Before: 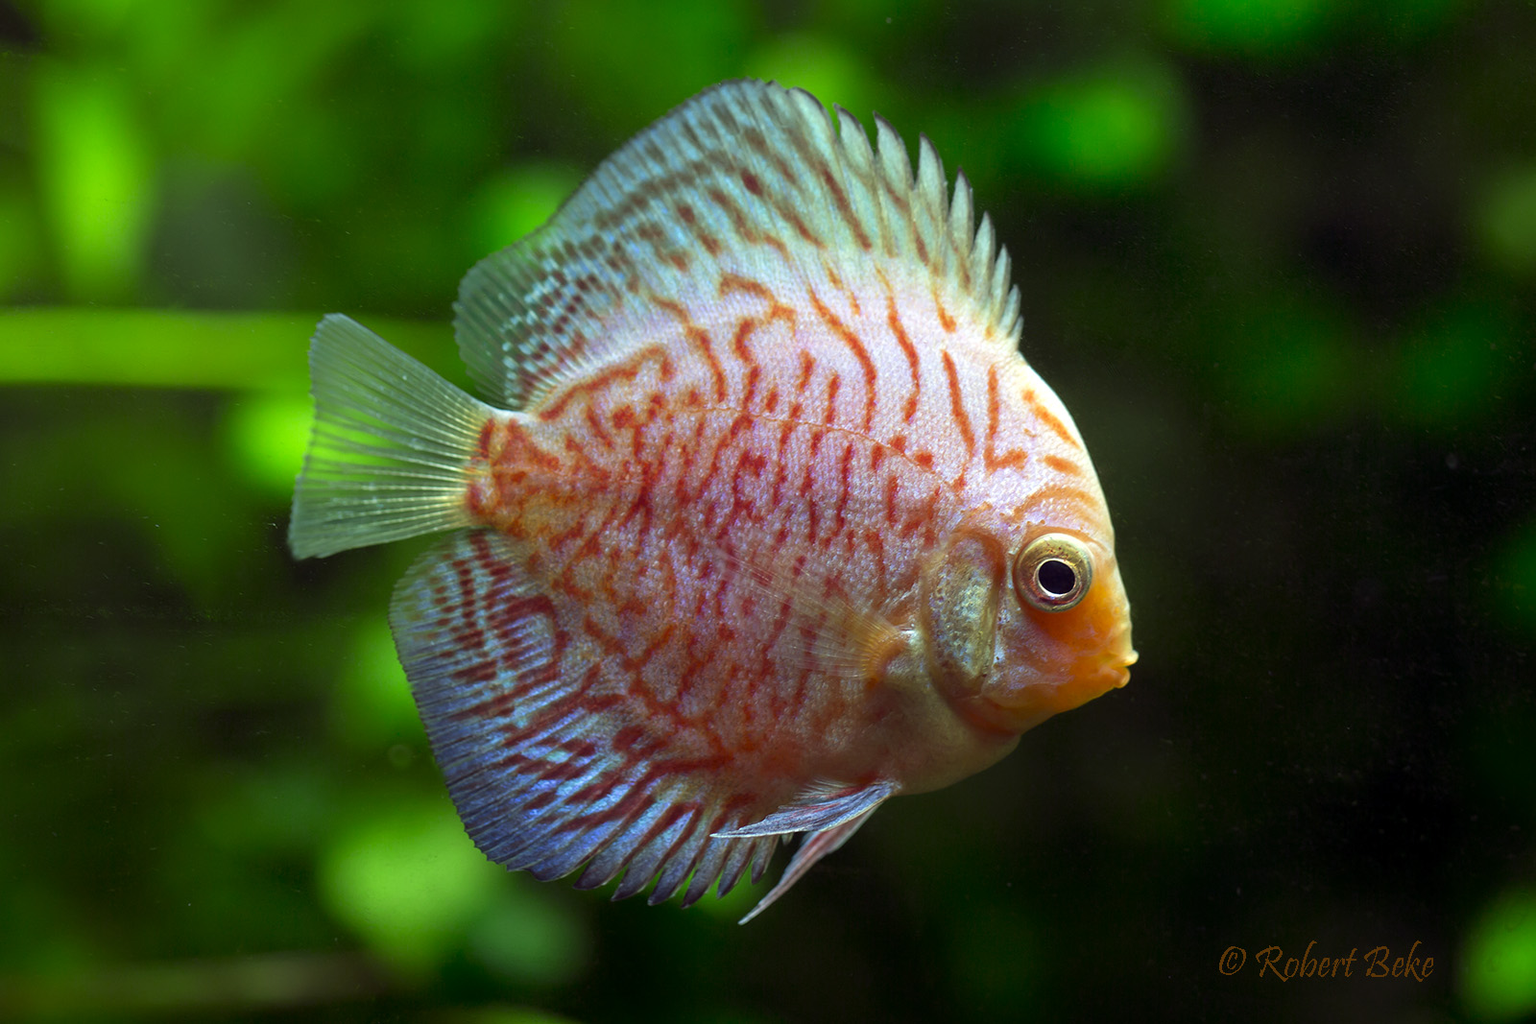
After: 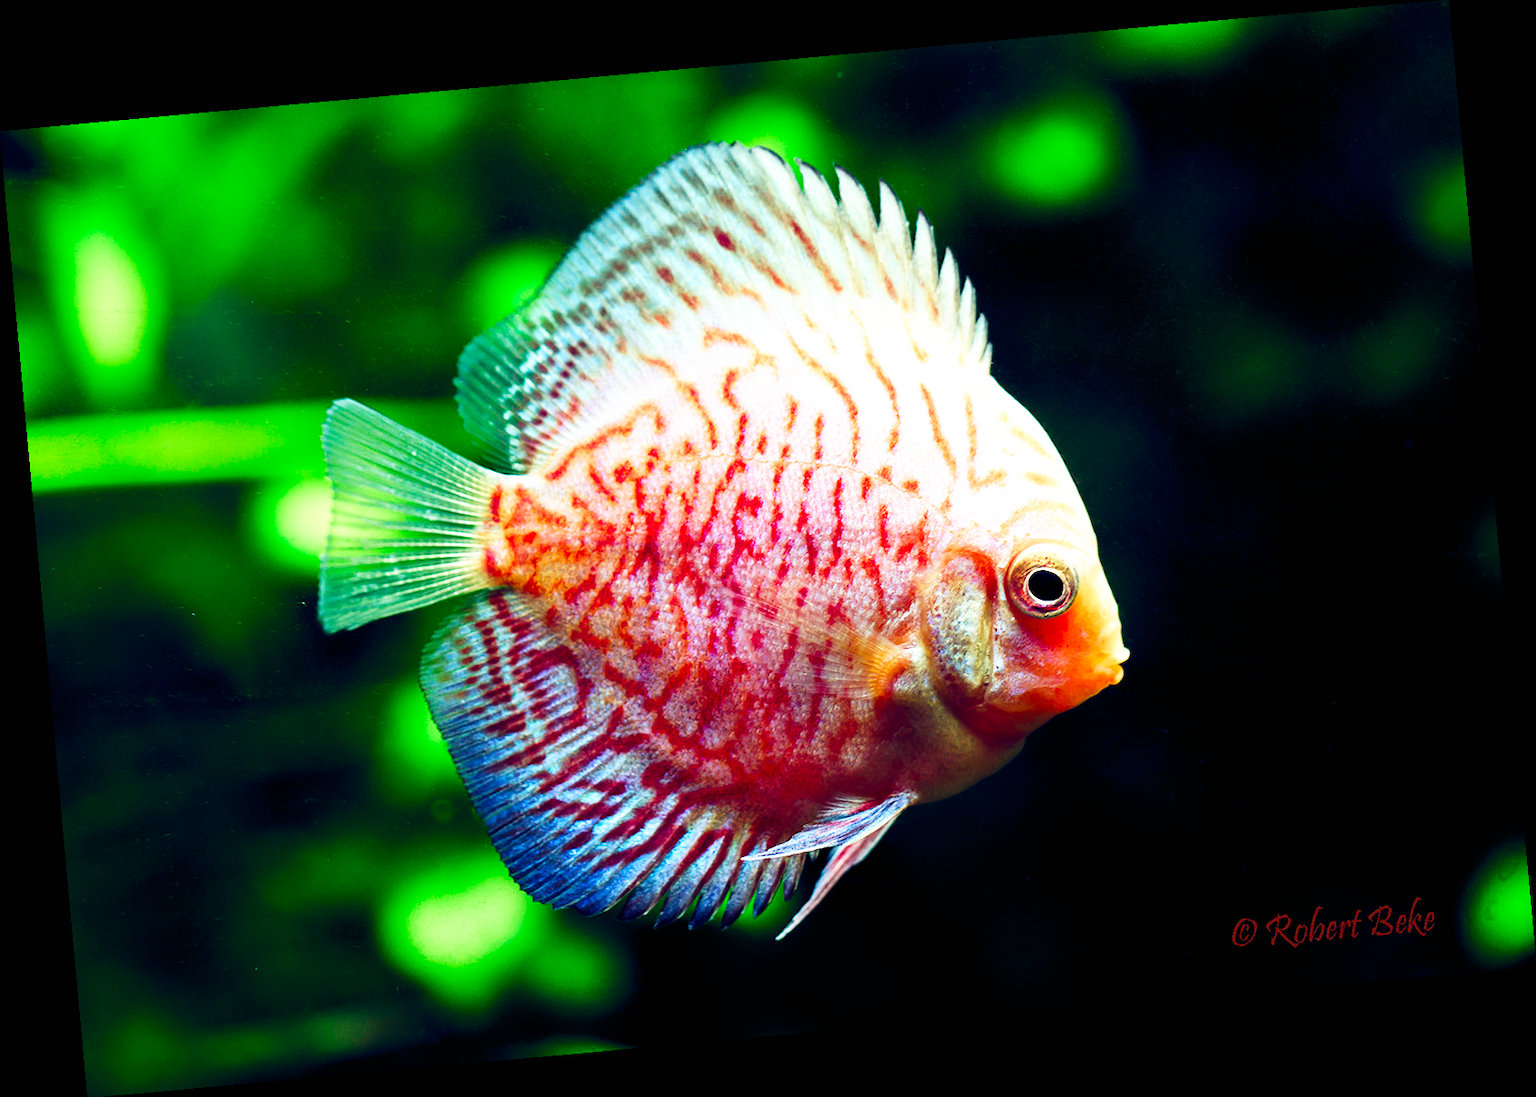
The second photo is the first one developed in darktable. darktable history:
base curve: curves: ch0 [(0, 0) (0.007, 0.004) (0.027, 0.03) (0.046, 0.07) (0.207, 0.54) (0.442, 0.872) (0.673, 0.972) (1, 1)], preserve colors none
white balance: emerald 1
color balance rgb: highlights gain › chroma 2.94%, highlights gain › hue 60.57°, global offset › chroma 0.25%, global offset › hue 256.52°, perceptual saturation grading › global saturation 20%, perceptual saturation grading › highlights -50%, perceptual saturation grading › shadows 30%, contrast 15%
rotate and perspective: rotation -5.2°, automatic cropping off
contrast brightness saturation: contrast 0.14
